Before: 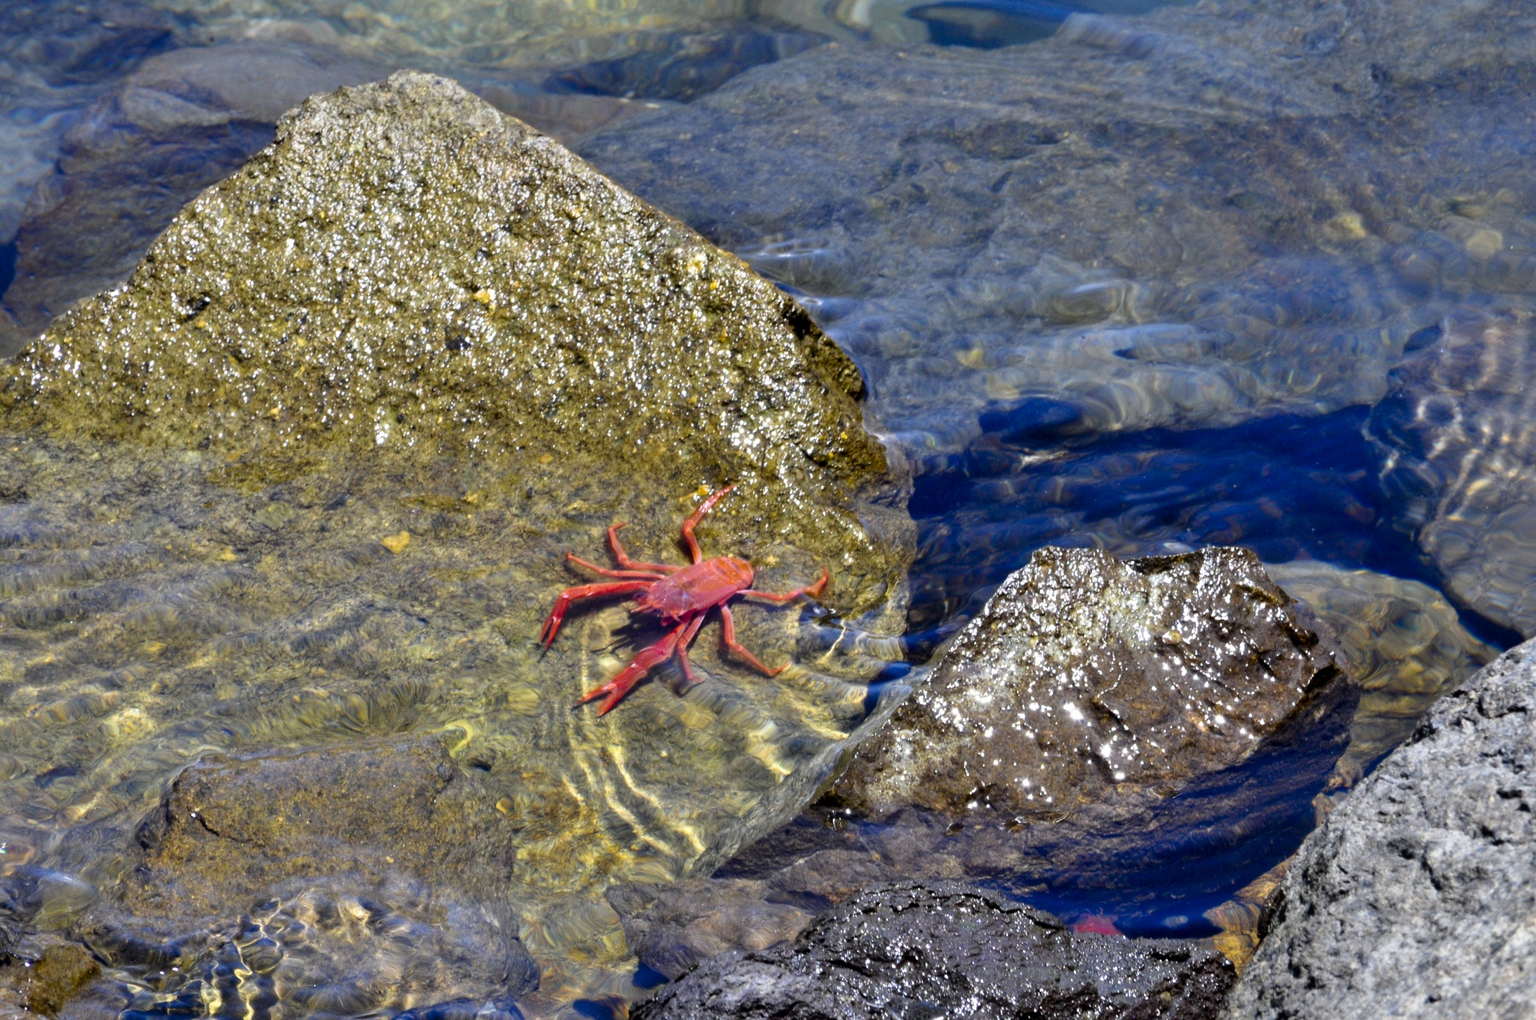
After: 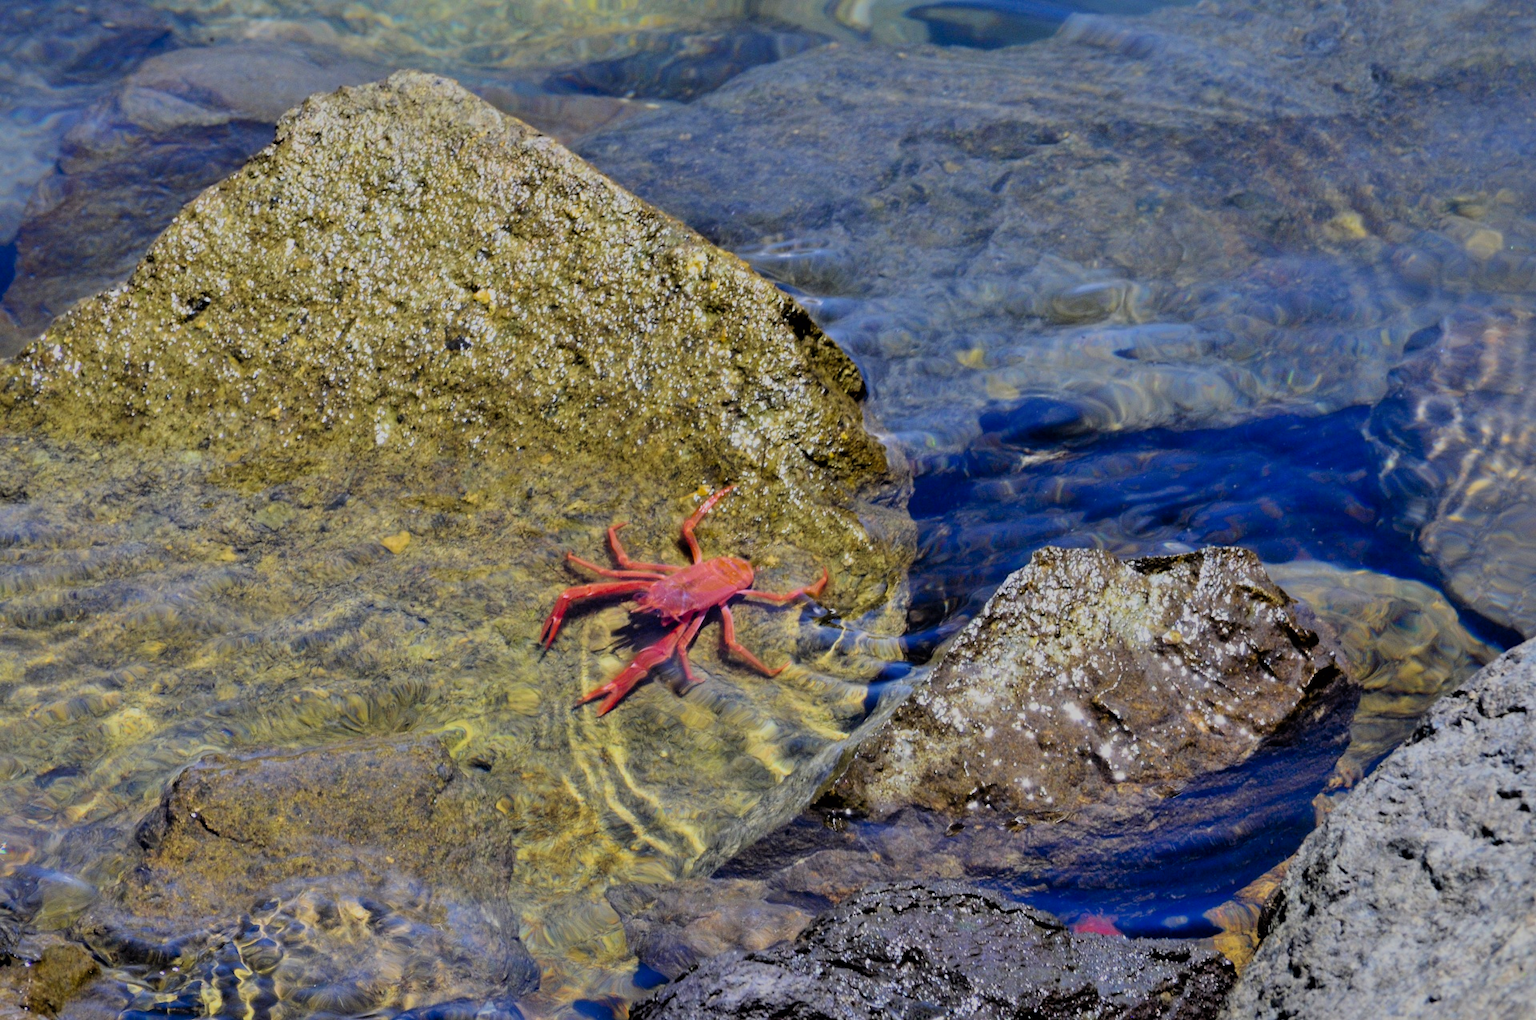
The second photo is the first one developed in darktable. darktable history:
velvia: on, module defaults
filmic rgb: black relative exposure -7.15 EV, white relative exposure 5.36 EV, hardness 3.02, color science v6 (2022)
shadows and highlights: on, module defaults
